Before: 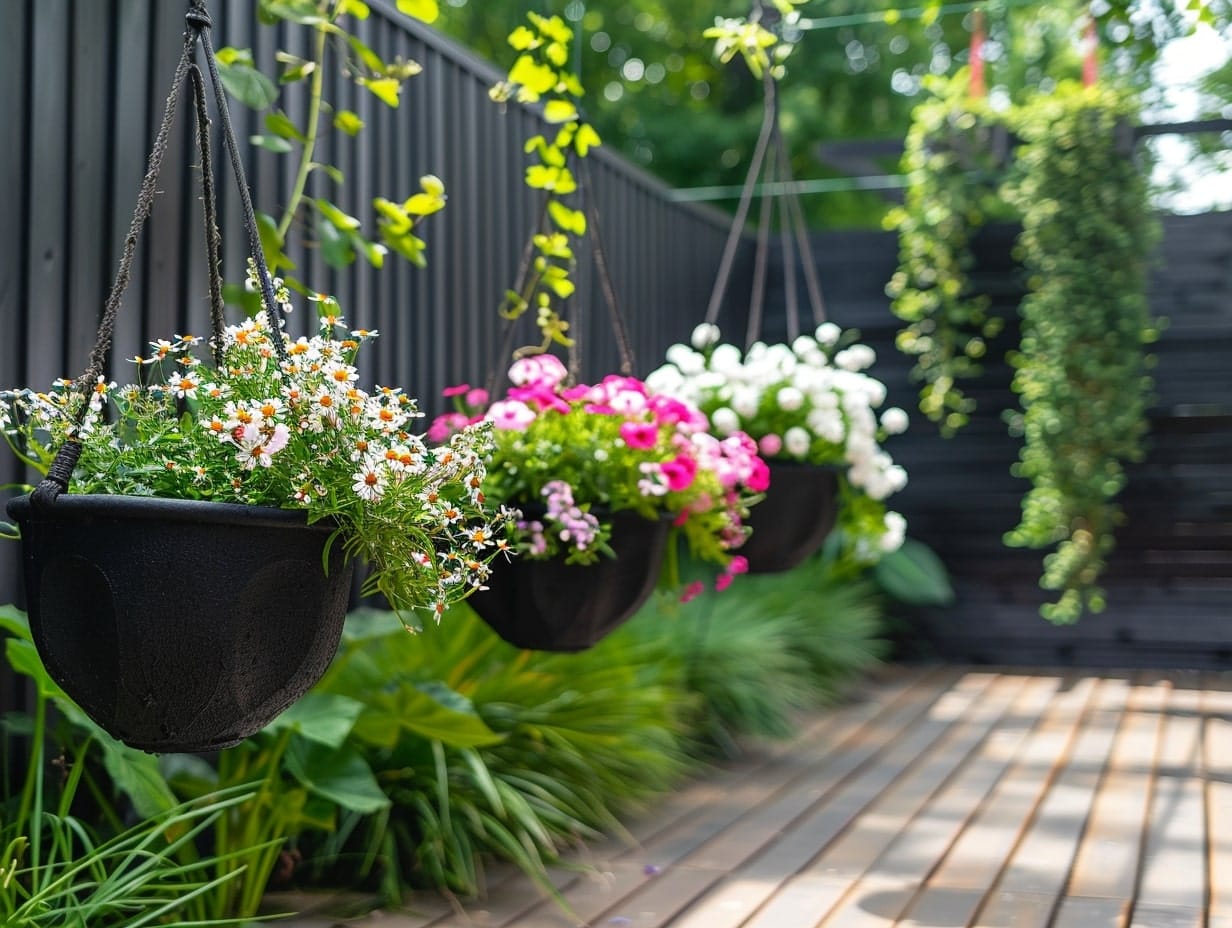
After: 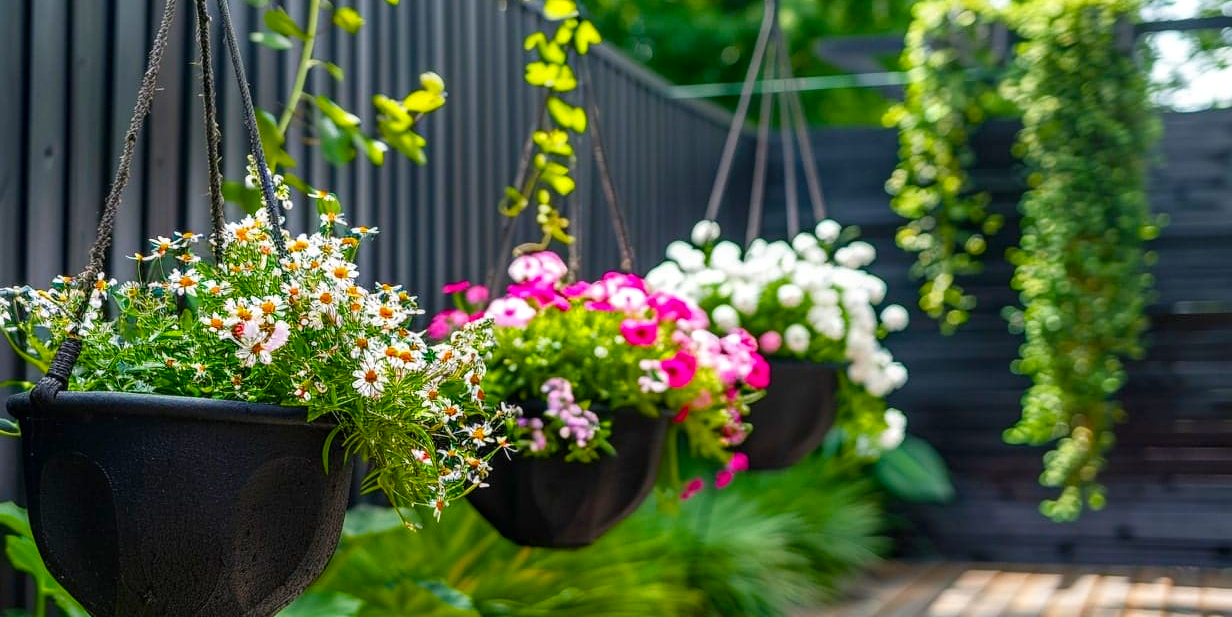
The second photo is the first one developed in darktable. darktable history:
crop: top 11.148%, bottom 22.334%
local contrast: on, module defaults
color balance rgb: perceptual saturation grading › global saturation 20%, perceptual saturation grading › highlights -14.041%, perceptual saturation grading › shadows 49.998%, global vibrance 20%
